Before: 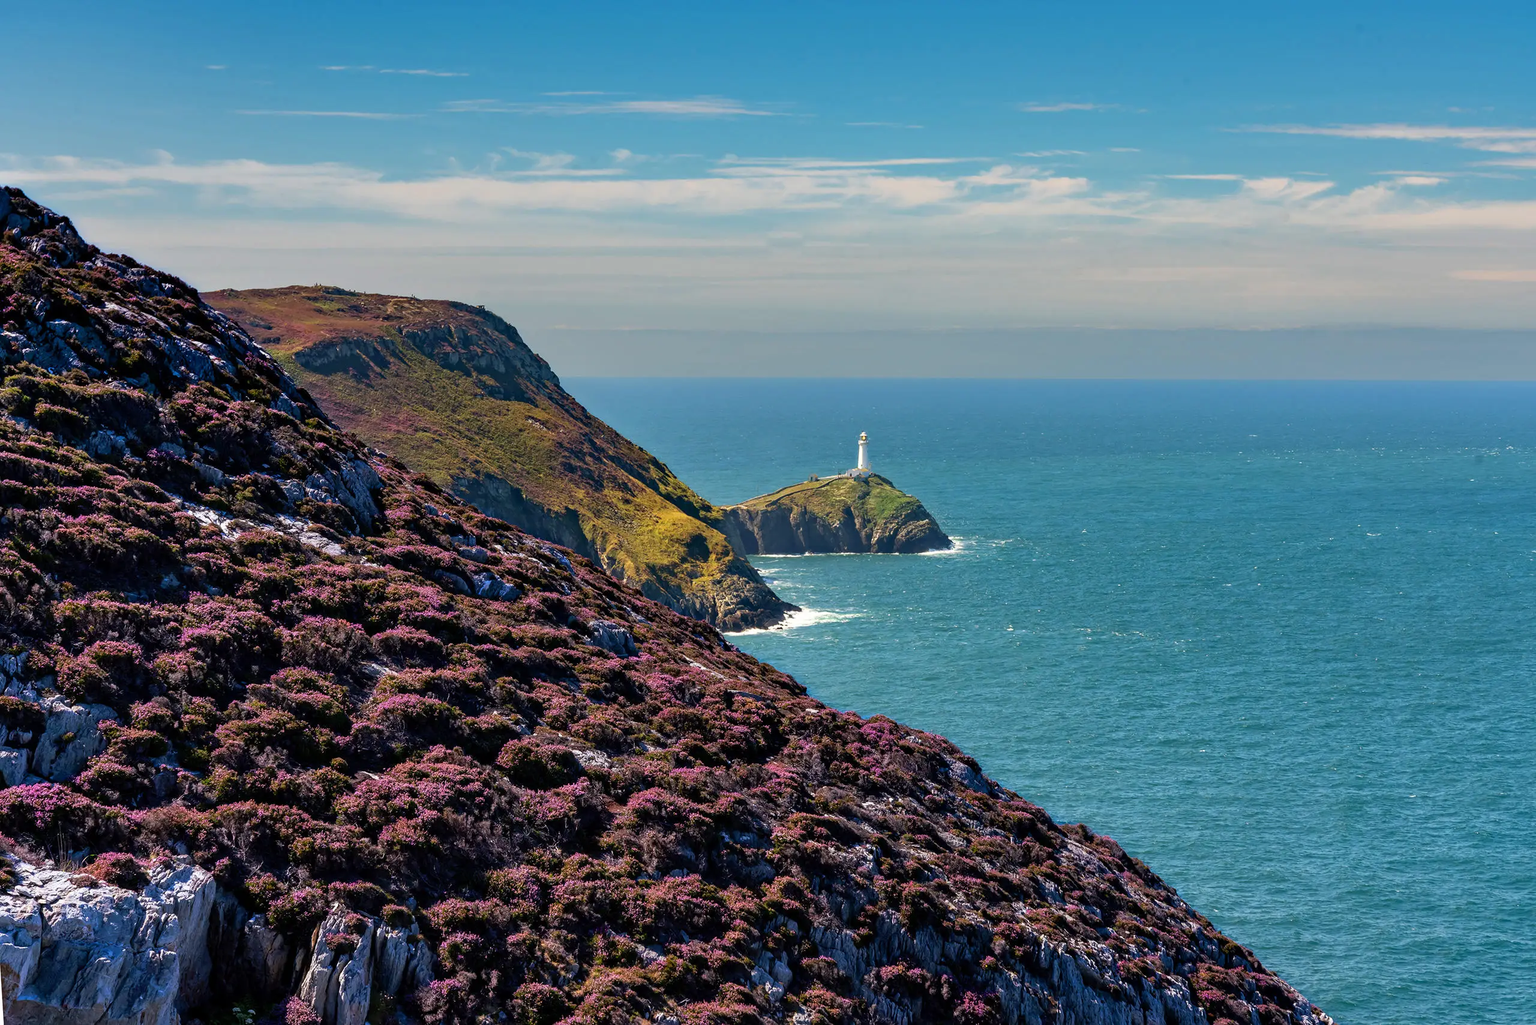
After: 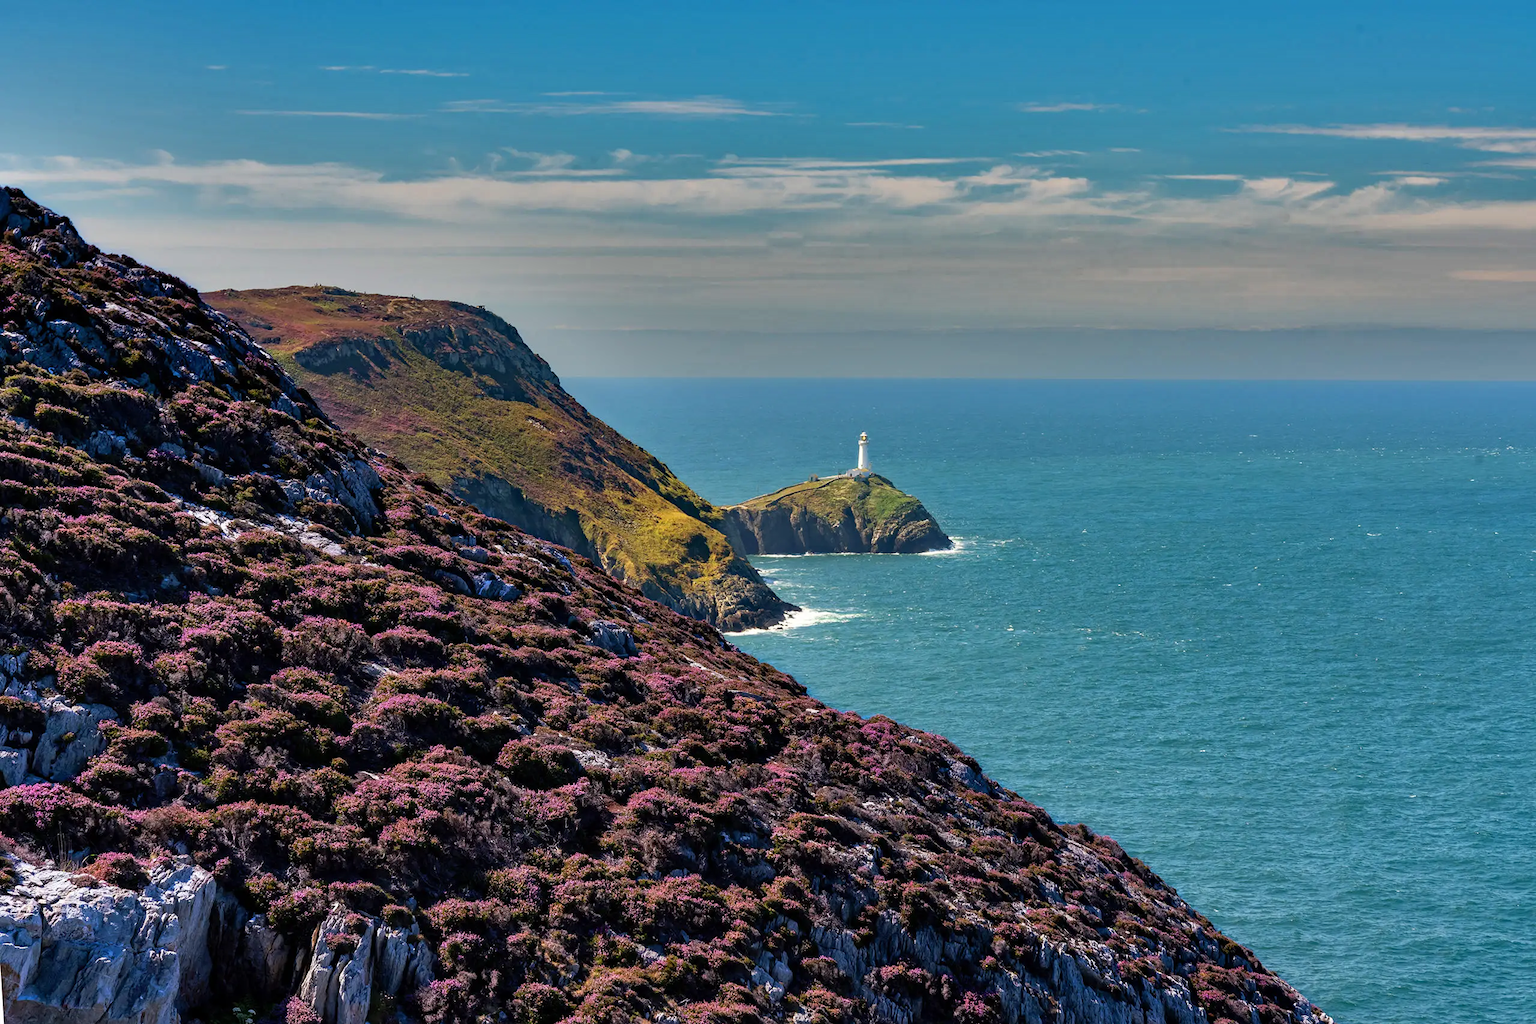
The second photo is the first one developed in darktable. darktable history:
shadows and highlights: shadows 19.09, highlights -84.3, soften with gaussian
